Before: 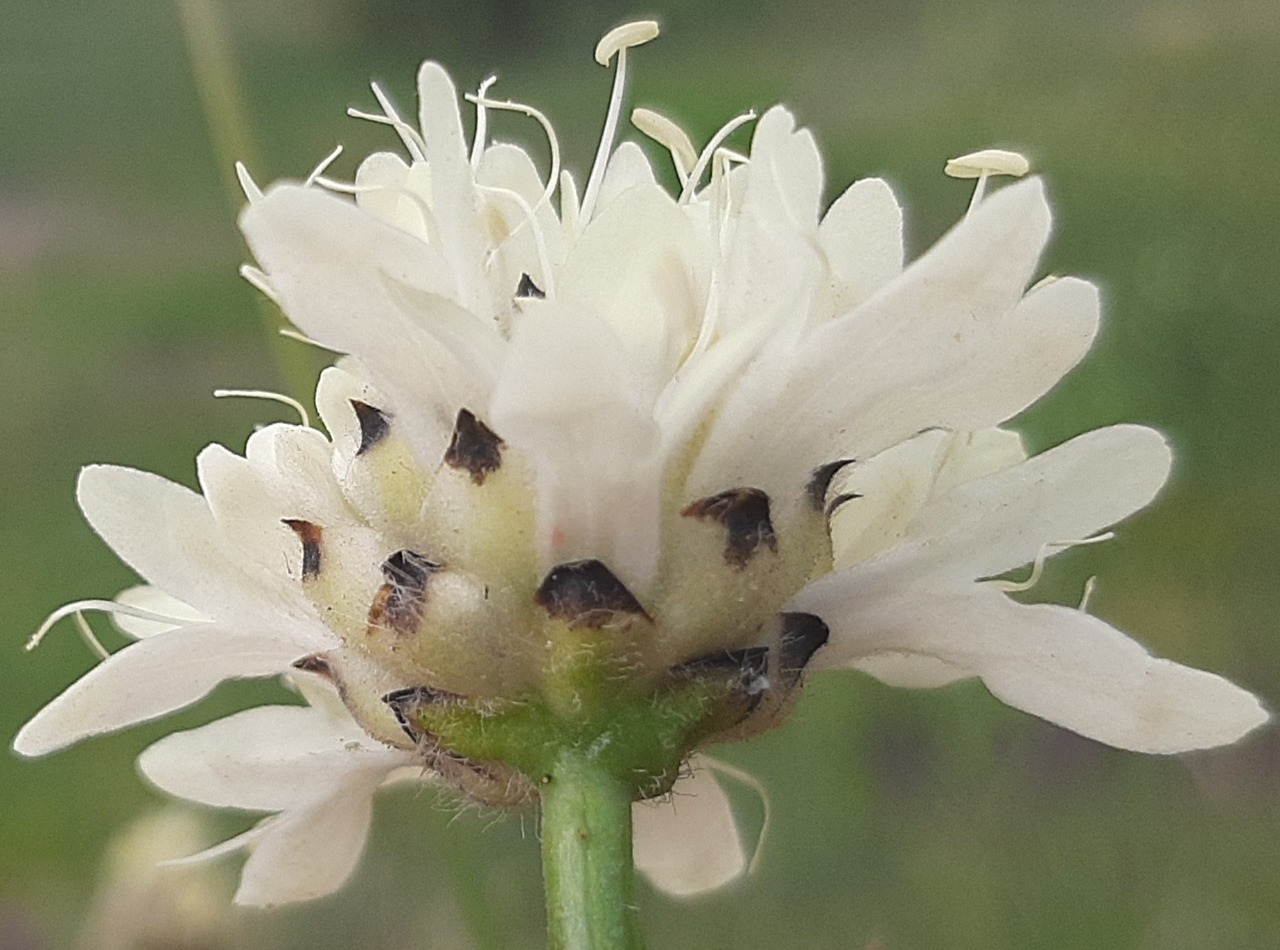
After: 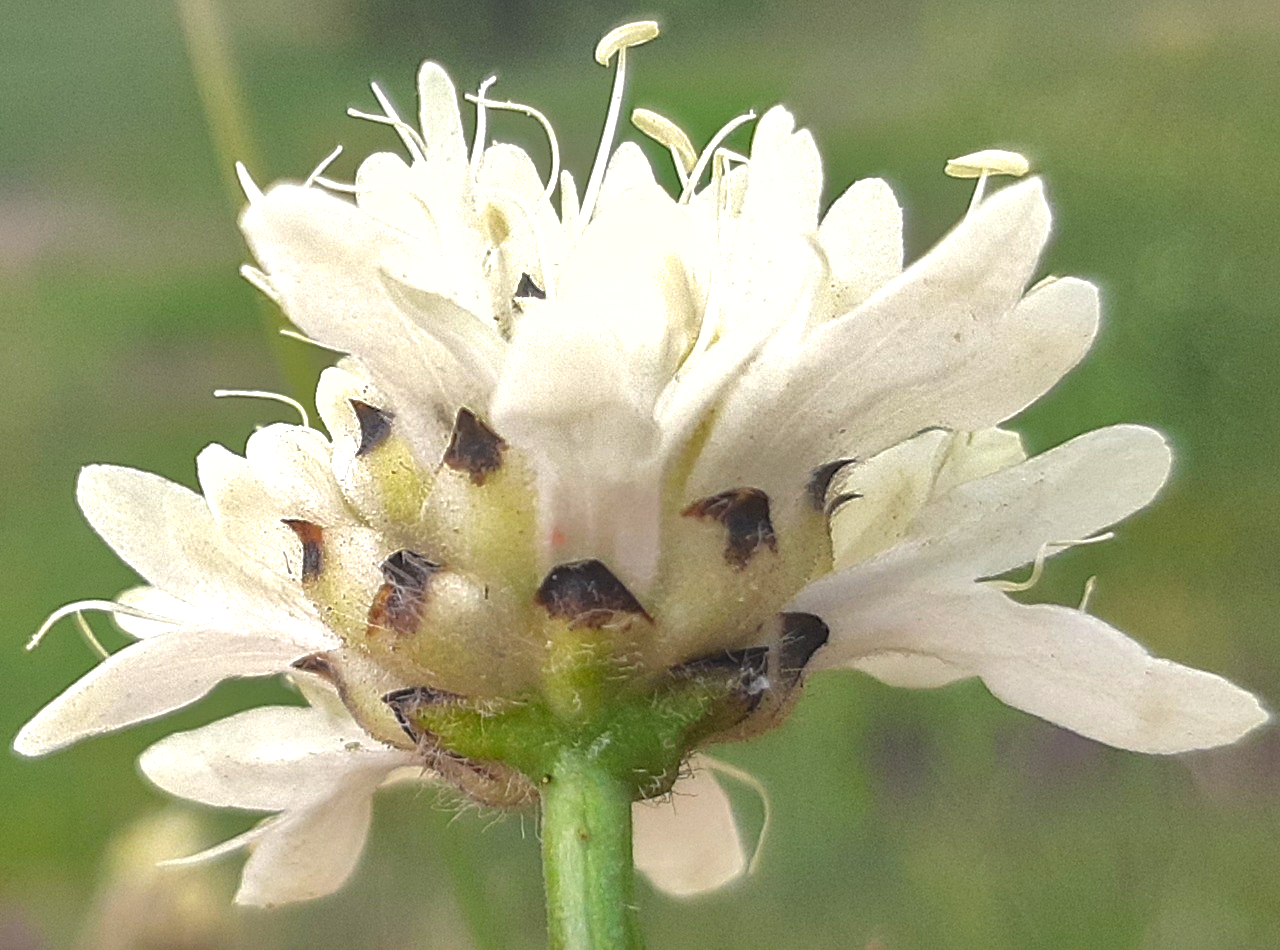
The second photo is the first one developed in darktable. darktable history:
contrast brightness saturation: saturation 0.18
exposure: exposure 0.581 EV, compensate exposure bias true, compensate highlight preservation false
shadows and highlights: highlights -59.67
local contrast: on, module defaults
